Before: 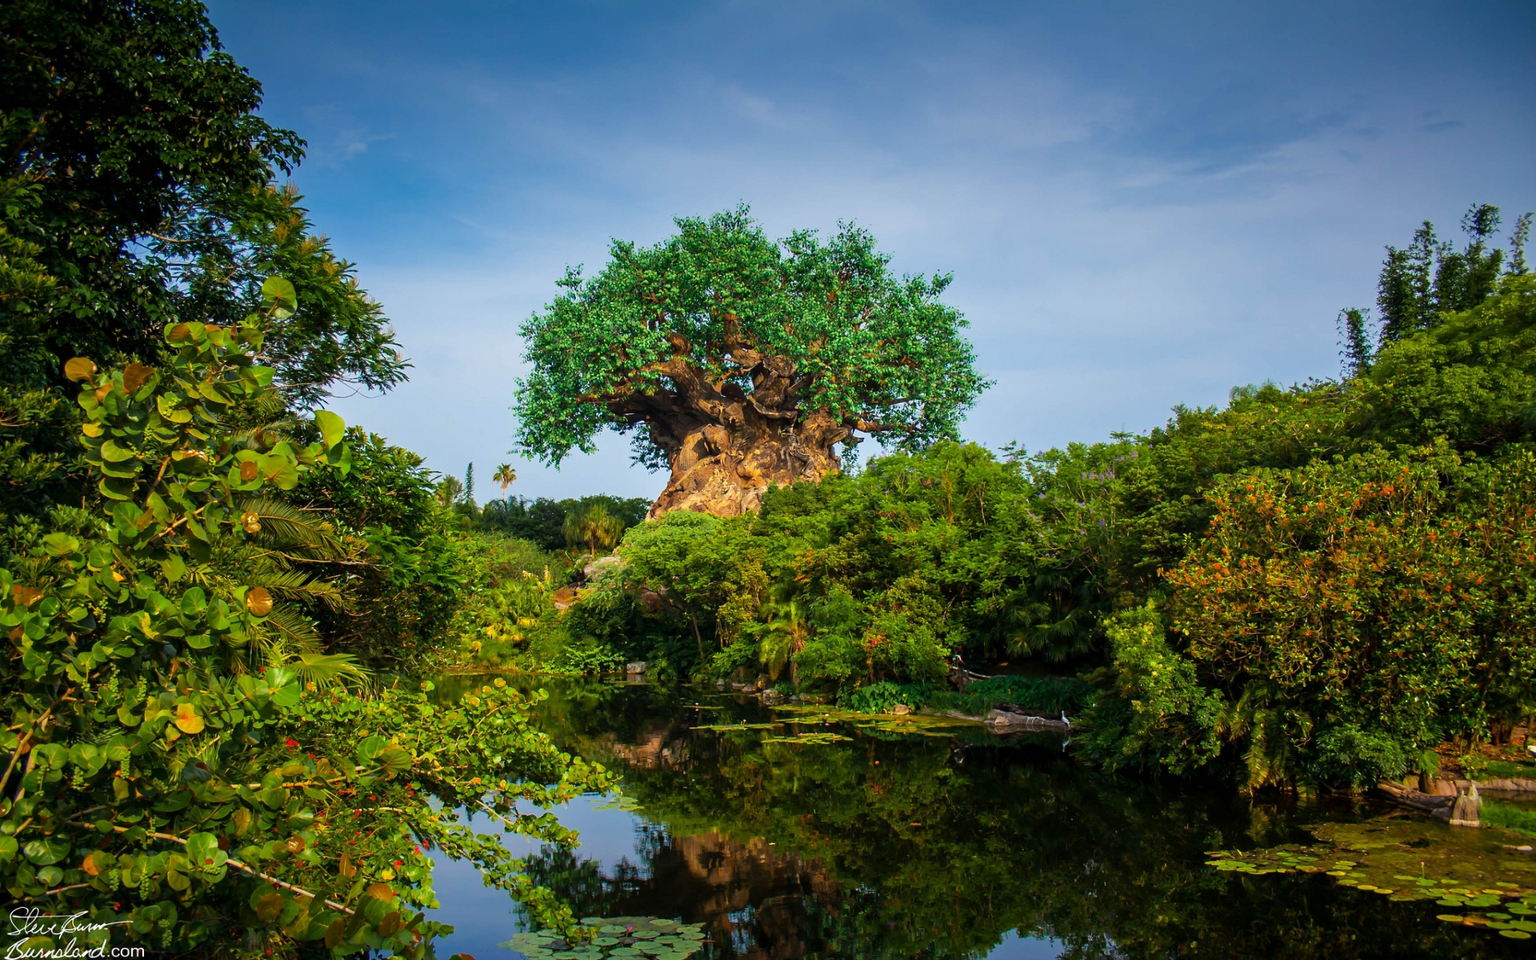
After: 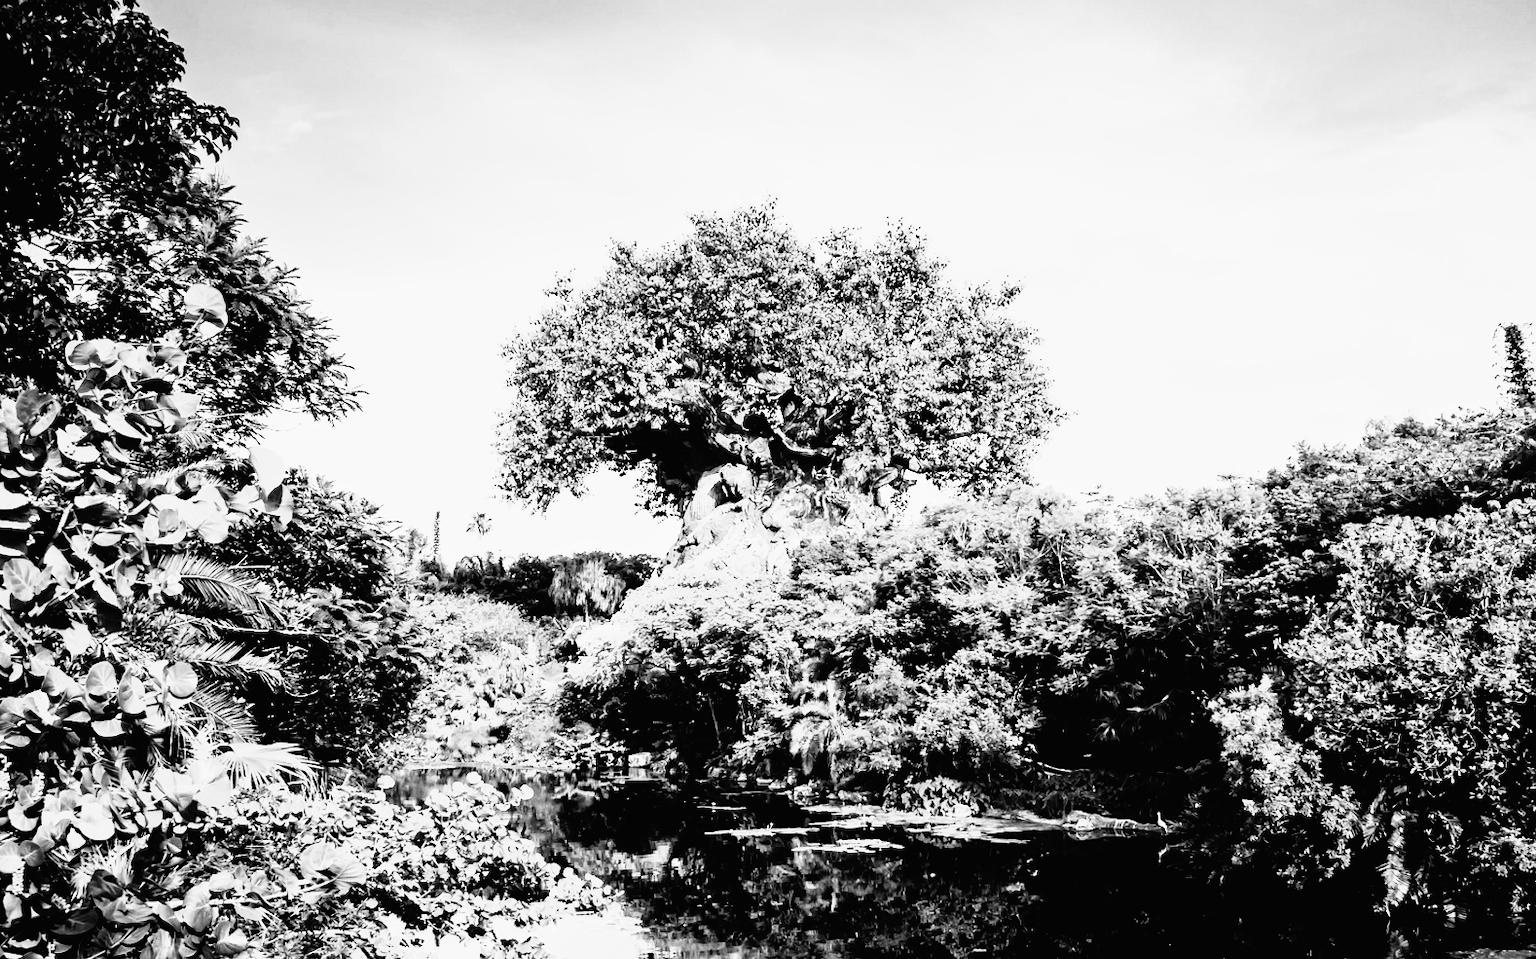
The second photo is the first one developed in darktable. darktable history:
exposure: black level correction 0.001, exposure 0.5 EV, compensate exposure bias true, compensate highlight preservation false
rgb curve: curves: ch0 [(0, 0) (0.21, 0.15) (0.24, 0.21) (0.5, 0.75) (0.75, 0.96) (0.89, 0.99) (1, 1)]; ch1 [(0, 0.02) (0.21, 0.13) (0.25, 0.2) (0.5, 0.67) (0.75, 0.9) (0.89, 0.97) (1, 1)]; ch2 [(0, 0.02) (0.21, 0.13) (0.25, 0.2) (0.5, 0.67) (0.75, 0.9) (0.89, 0.97) (1, 1)], compensate middle gray true
filmic rgb: black relative exposure -8.2 EV, white relative exposure 2.2 EV, threshold 3 EV, hardness 7.11, latitude 75%, contrast 1.325, highlights saturation mix -2%, shadows ↔ highlights balance 30%, preserve chrominance no, color science v5 (2021), contrast in shadows safe, contrast in highlights safe, enable highlight reconstruction true
crop and rotate: left 7.196%, top 4.574%, right 10.605%, bottom 13.178%
monochrome: a 32, b 64, size 2.3
tone curve: curves: ch0 [(0, 0) (0.003, 0.019) (0.011, 0.019) (0.025, 0.026) (0.044, 0.043) (0.069, 0.066) (0.1, 0.095) (0.136, 0.133) (0.177, 0.181) (0.224, 0.233) (0.277, 0.302) (0.335, 0.375) (0.399, 0.452) (0.468, 0.532) (0.543, 0.609) (0.623, 0.695) (0.709, 0.775) (0.801, 0.865) (0.898, 0.932) (1, 1)], preserve colors none
